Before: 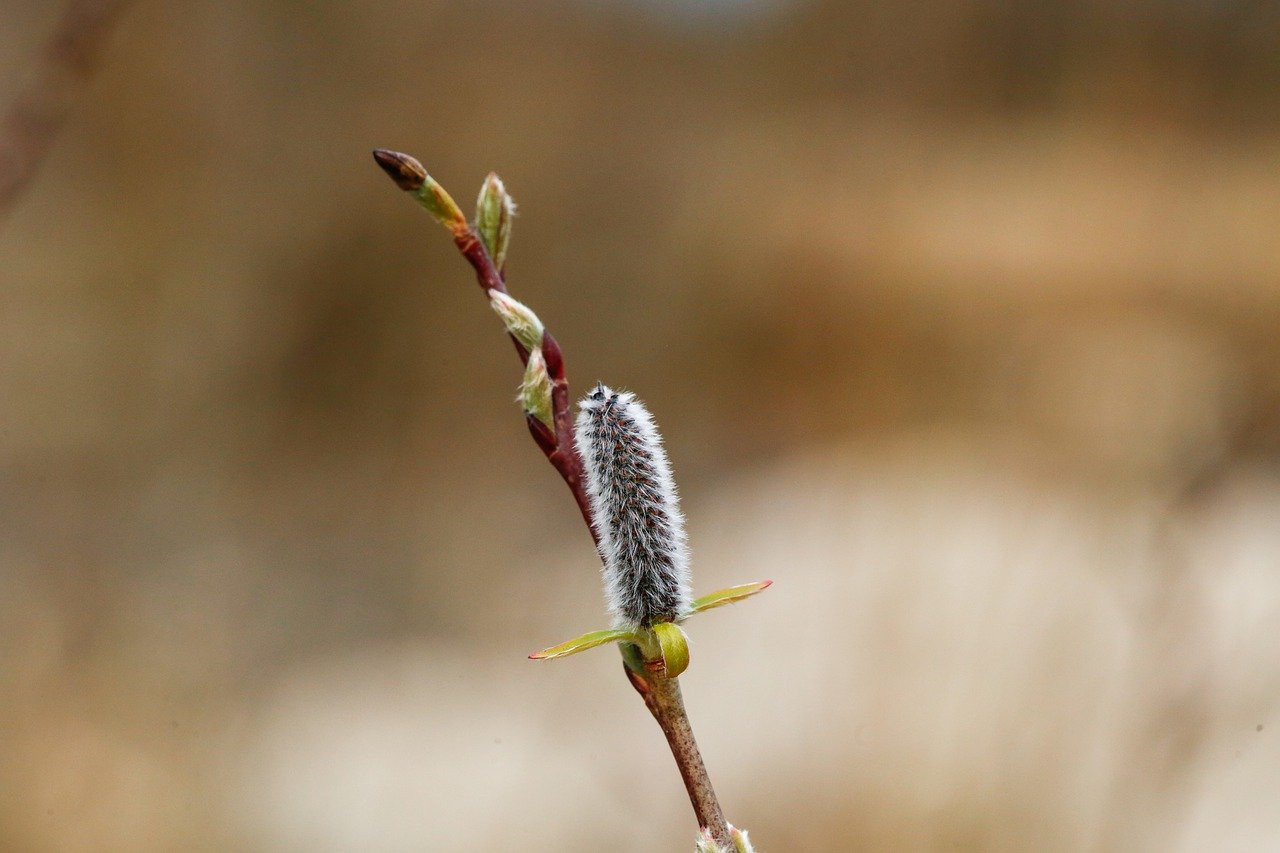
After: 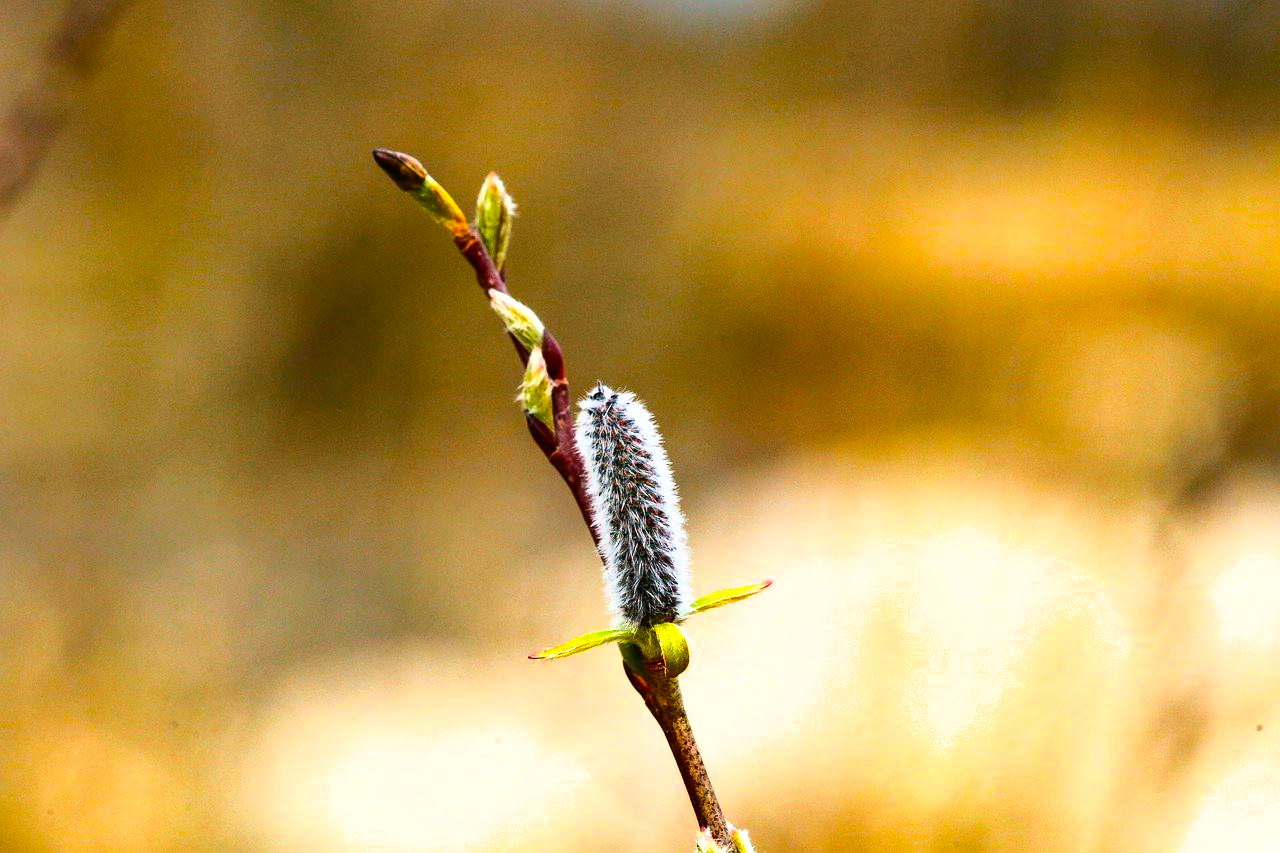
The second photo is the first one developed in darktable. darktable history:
color balance rgb: shadows lift › chroma 2.027%, shadows lift › hue 214.73°, linear chroma grading › shadows -10.297%, linear chroma grading › global chroma 20.412%, perceptual saturation grading › global saturation 30.855%, perceptual brilliance grading › highlights 14.077%, perceptual brilliance grading › shadows -18.583%, global vibrance 20%
shadows and highlights: low approximation 0.01, soften with gaussian
base curve: curves: ch0 [(0, 0) (0.028, 0.03) (0.121, 0.232) (0.46, 0.748) (0.859, 0.968) (1, 1)], preserve colors average RGB
